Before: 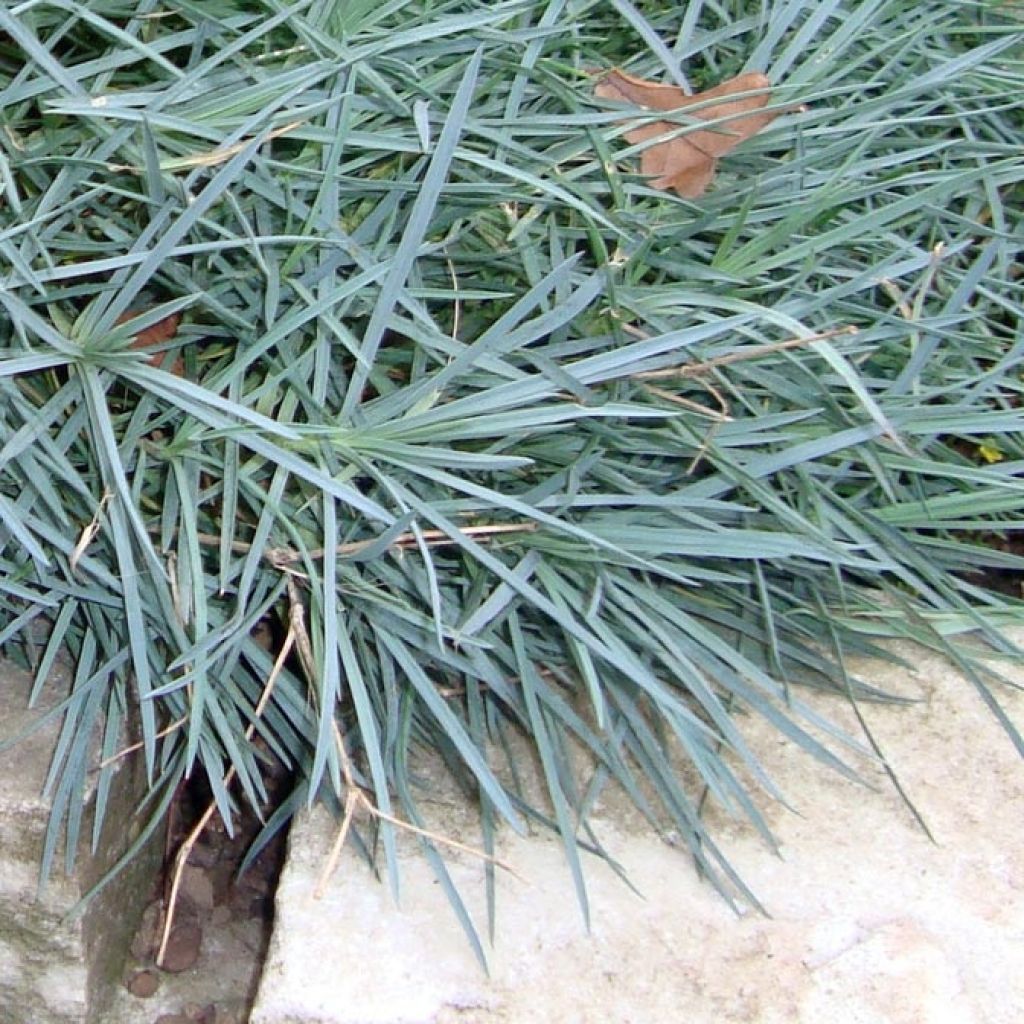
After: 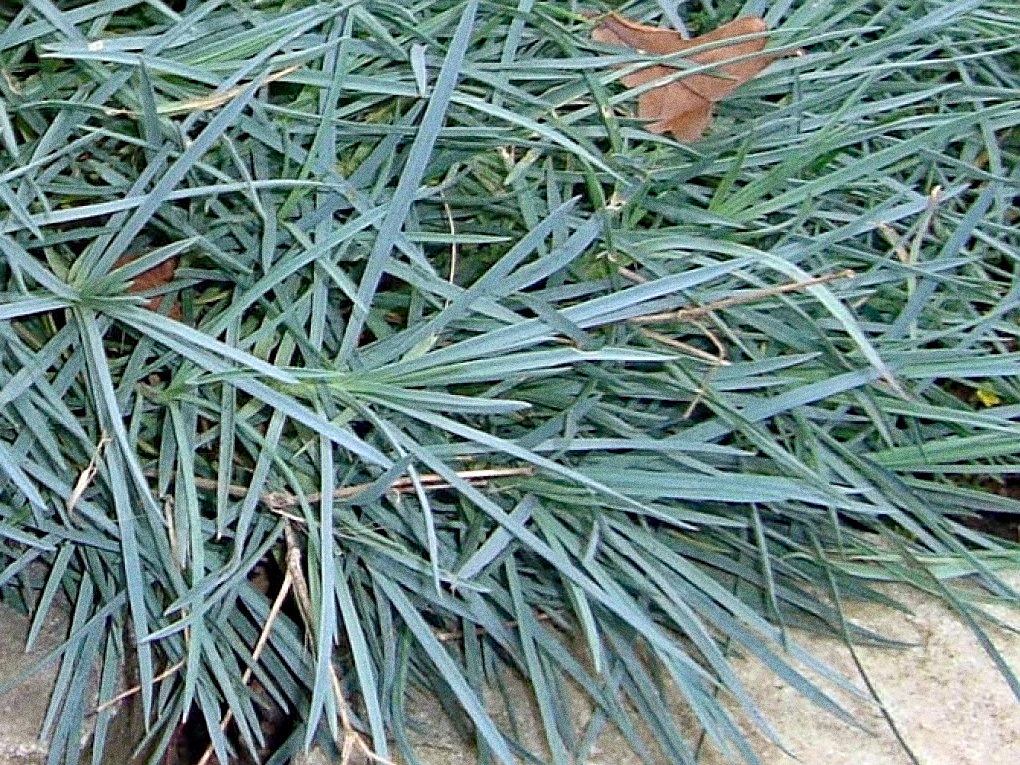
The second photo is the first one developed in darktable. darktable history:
sharpen: on, module defaults
grain: coarseness 0.09 ISO, strength 40%
haze removal: strength 0.29, distance 0.25, compatibility mode true, adaptive false
crop: left 0.387%, top 5.469%, bottom 19.809%
